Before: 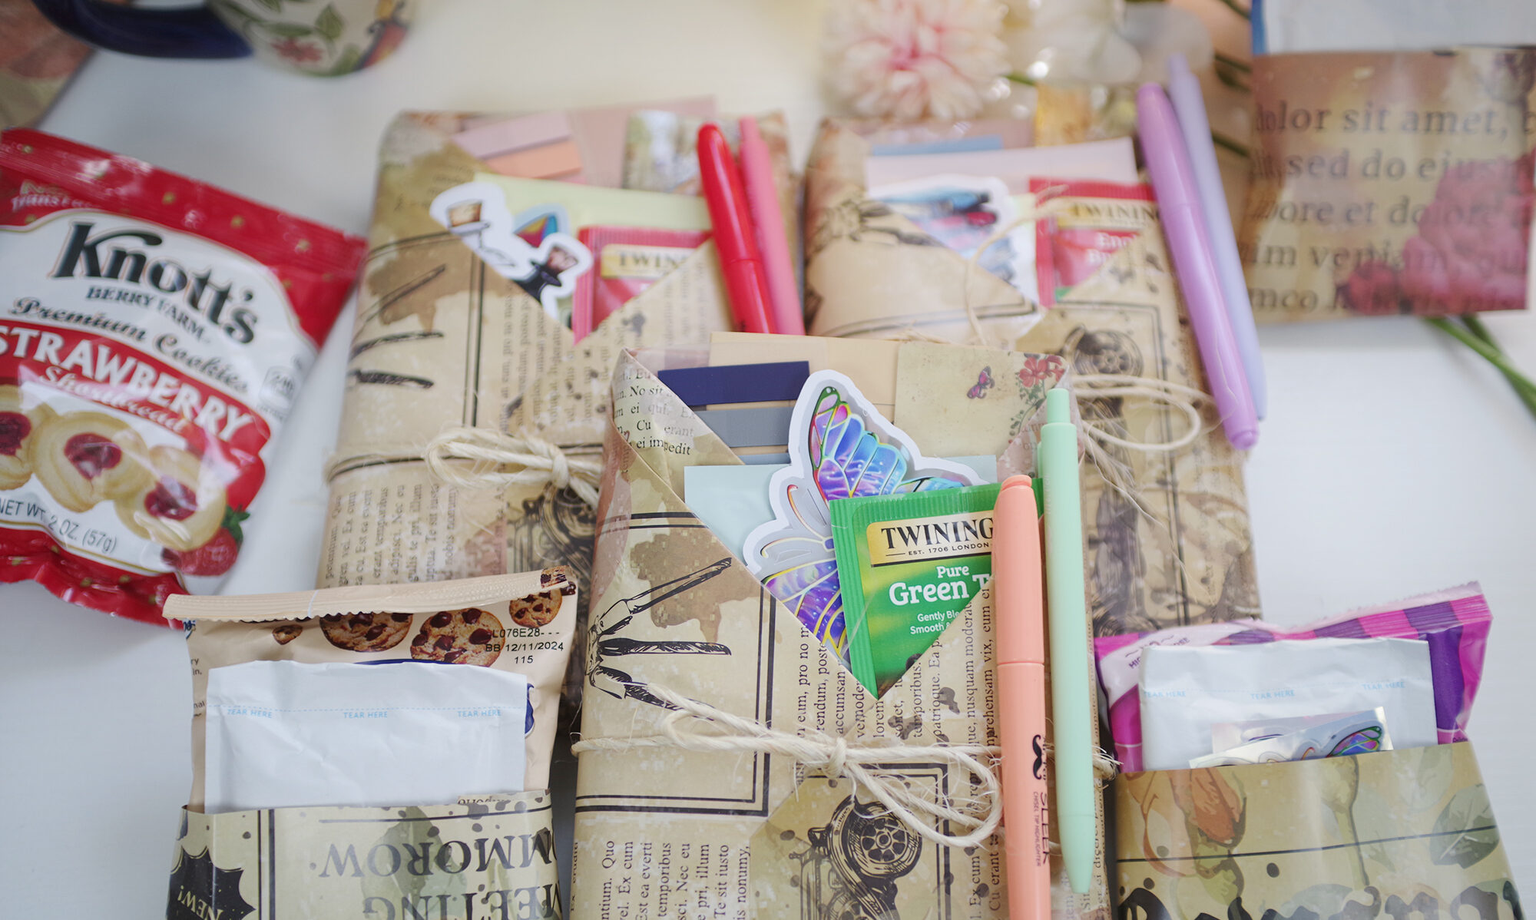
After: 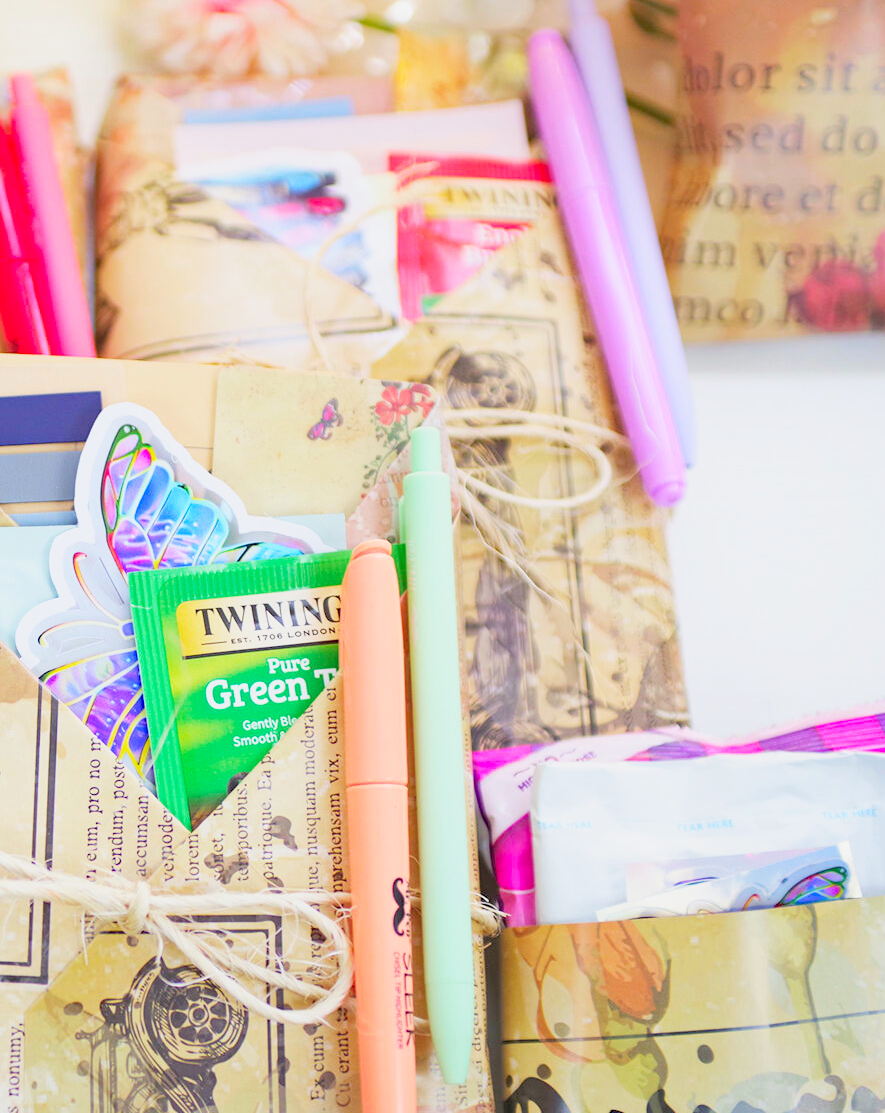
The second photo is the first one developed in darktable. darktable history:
crop: left 47.628%, top 6.643%, right 7.874%
haze removal: compatibility mode true, adaptive false
contrast brightness saturation: contrast 0.07, brightness 0.18, saturation 0.4
base curve: curves: ch0 [(0, 0) (0.088, 0.125) (0.176, 0.251) (0.354, 0.501) (0.613, 0.749) (1, 0.877)], preserve colors none
